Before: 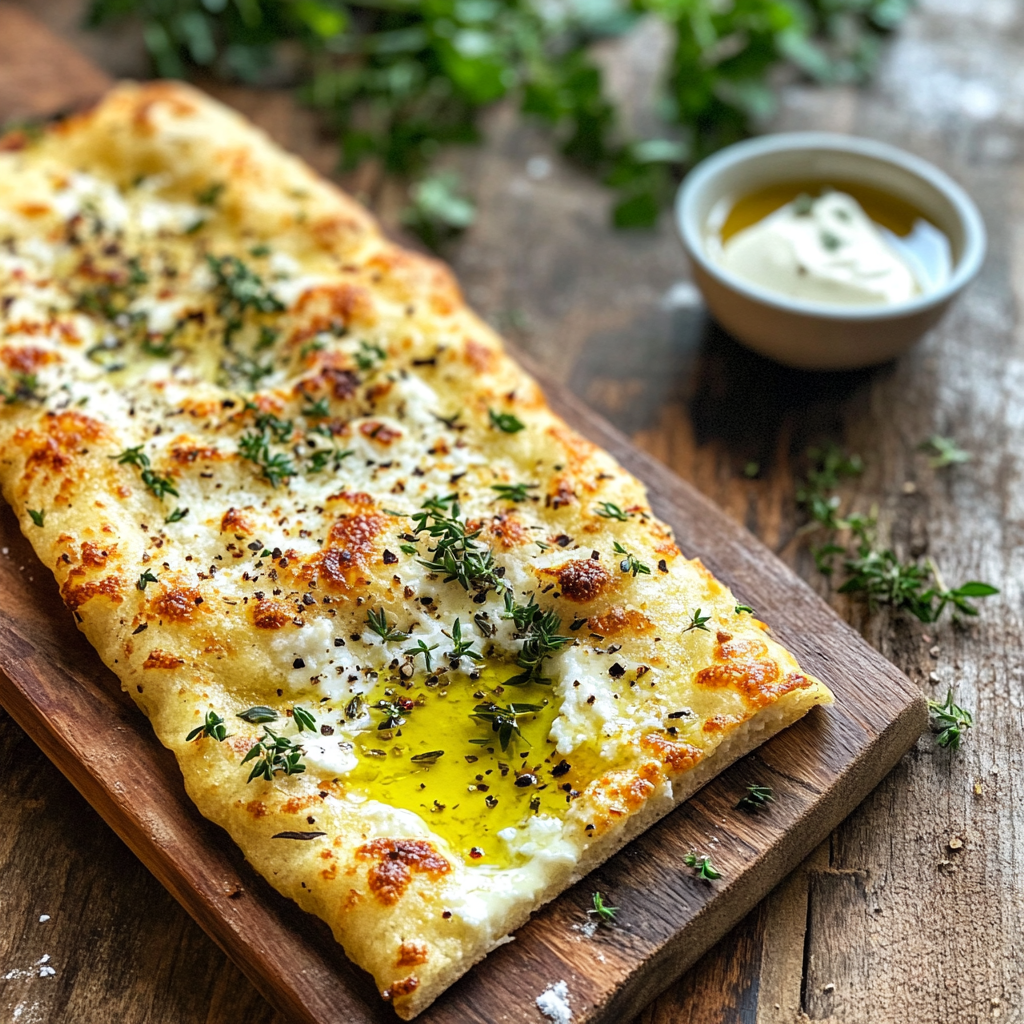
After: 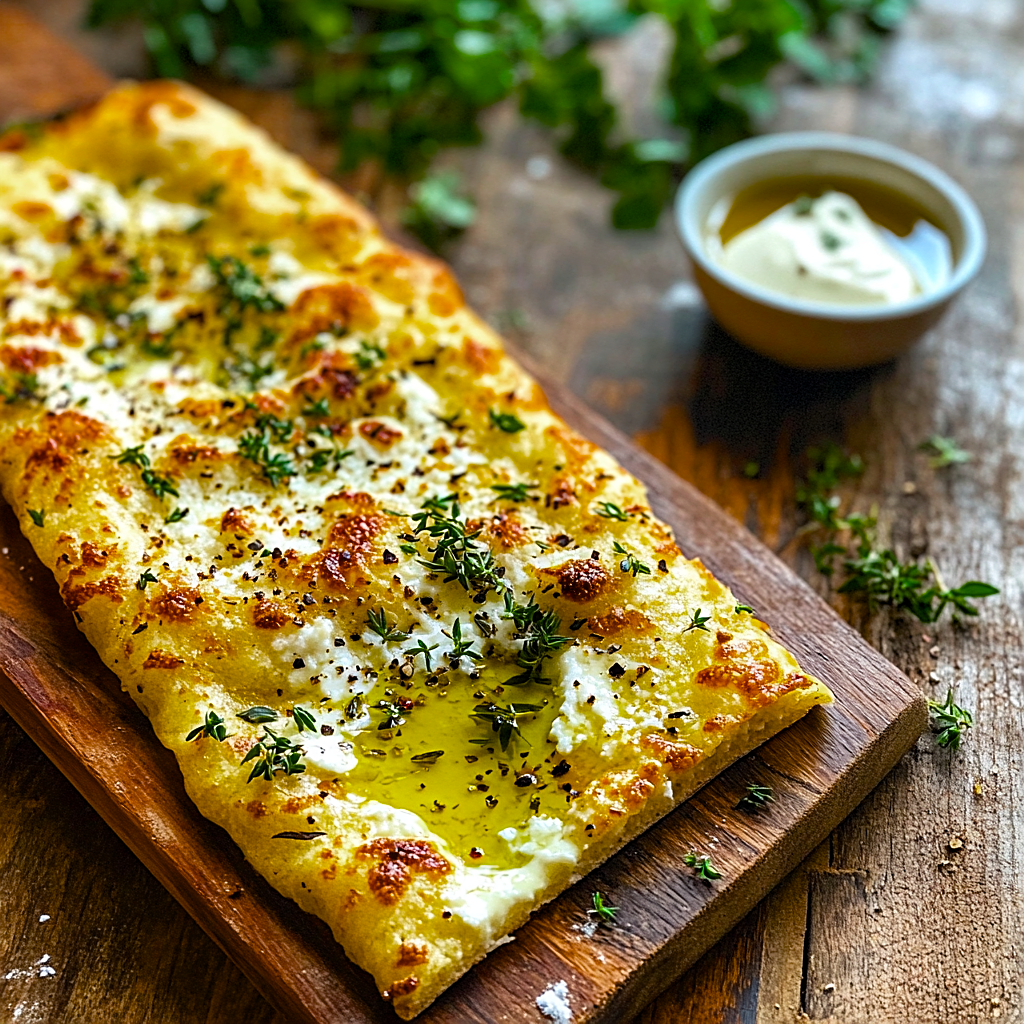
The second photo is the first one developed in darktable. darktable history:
sharpen: on, module defaults
color balance rgb: linear chroma grading › global chroma 9.737%, perceptual saturation grading › global saturation 29.846%, saturation formula JzAzBz (2021)
